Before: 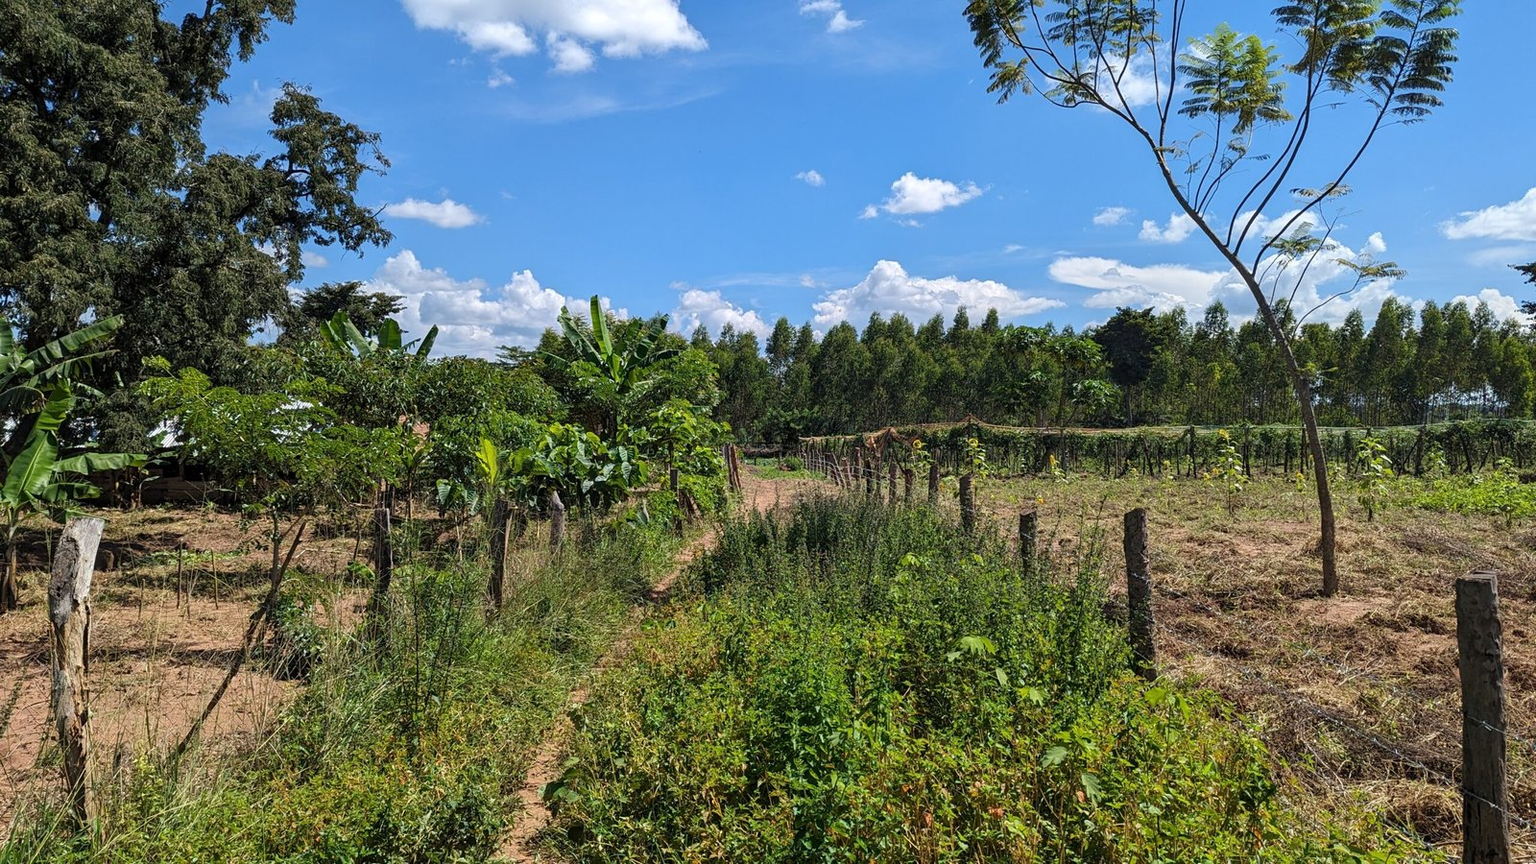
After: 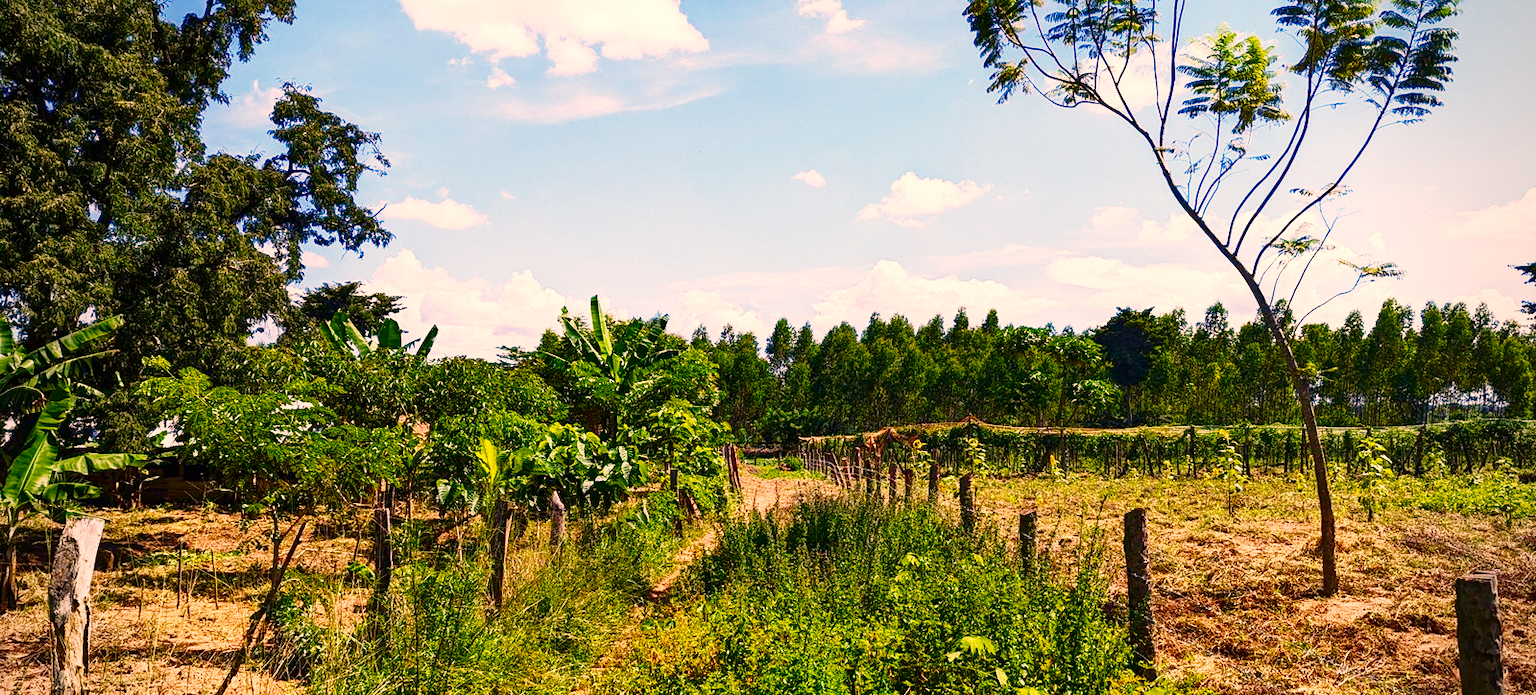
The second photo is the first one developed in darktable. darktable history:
color correction: highlights a* 20.95, highlights b* 19.54
contrast brightness saturation: contrast 0.126, brightness -0.221, saturation 0.149
crop: bottom 19.532%
vignetting: brightness -0.413, saturation -0.304
color balance rgb: perceptual saturation grading › global saturation 20%, perceptual saturation grading › highlights -25.238%, perceptual saturation grading › shadows 49.898%, perceptual brilliance grading › global brilliance 12.156%, global vibrance 20%
tone equalizer: -8 EV -0.001 EV, -7 EV 0.001 EV, -6 EV -0.005 EV, -5 EV -0.01 EV, -4 EV -0.061 EV, -3 EV -0.205 EV, -2 EV -0.294 EV, -1 EV 0.09 EV, +0 EV 0.324 EV, mask exposure compensation -0.51 EV
base curve: curves: ch0 [(0, 0) (0.005, 0.002) (0.15, 0.3) (0.4, 0.7) (0.75, 0.95) (1, 1)], preserve colors none
exposure: black level correction -0.004, exposure 0.053 EV, compensate exposure bias true, compensate highlight preservation false
